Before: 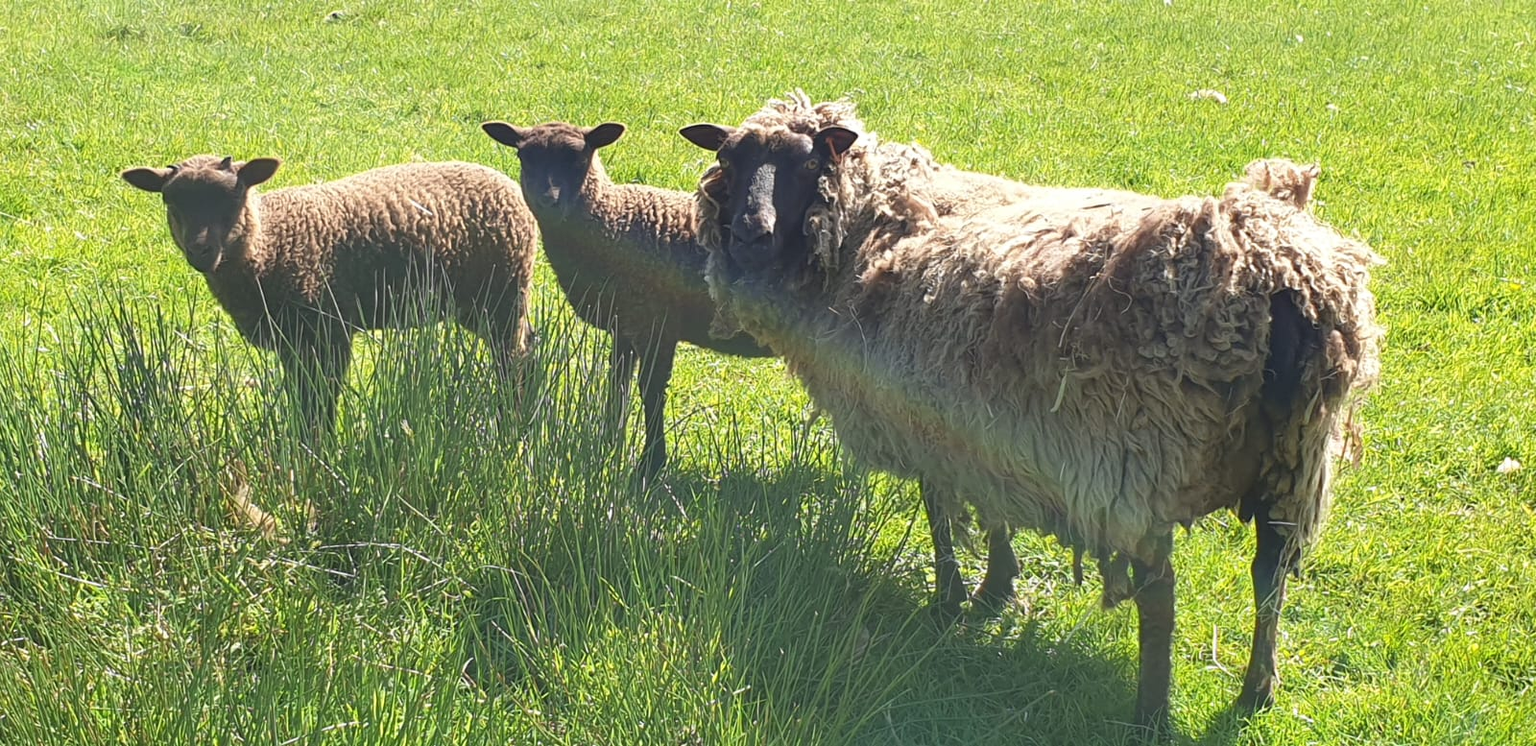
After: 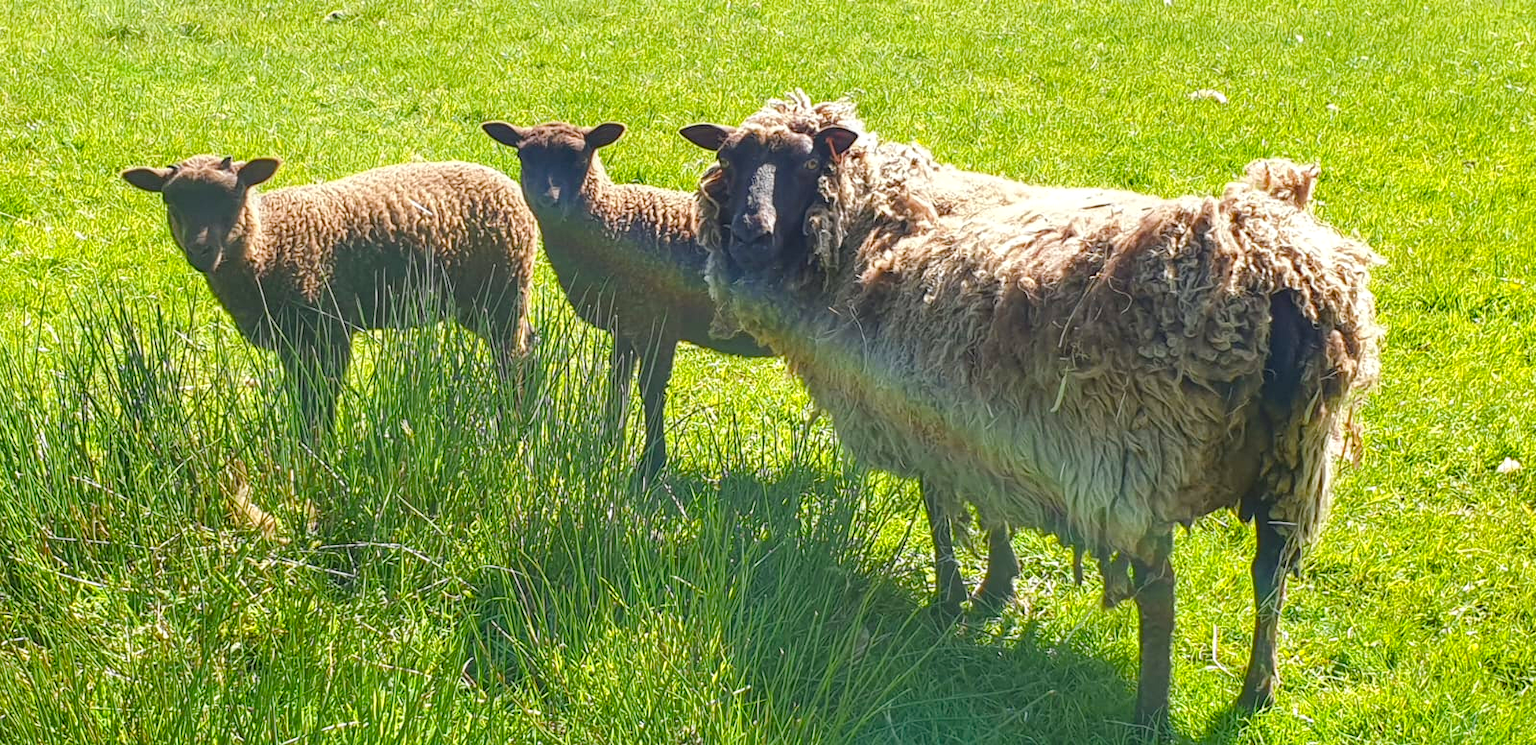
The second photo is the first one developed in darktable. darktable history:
color balance rgb: shadows lift › luminance -10.363%, shadows lift › chroma 0.815%, shadows lift › hue 114.99°, perceptual saturation grading › global saturation 39.166%, perceptual saturation grading › highlights -25.62%, perceptual saturation grading › mid-tones 34.421%, perceptual saturation grading › shadows 35.015%, perceptual brilliance grading › mid-tones 10.858%, perceptual brilliance grading › shadows 14.894%
local contrast: highlights 30%, detail 130%
